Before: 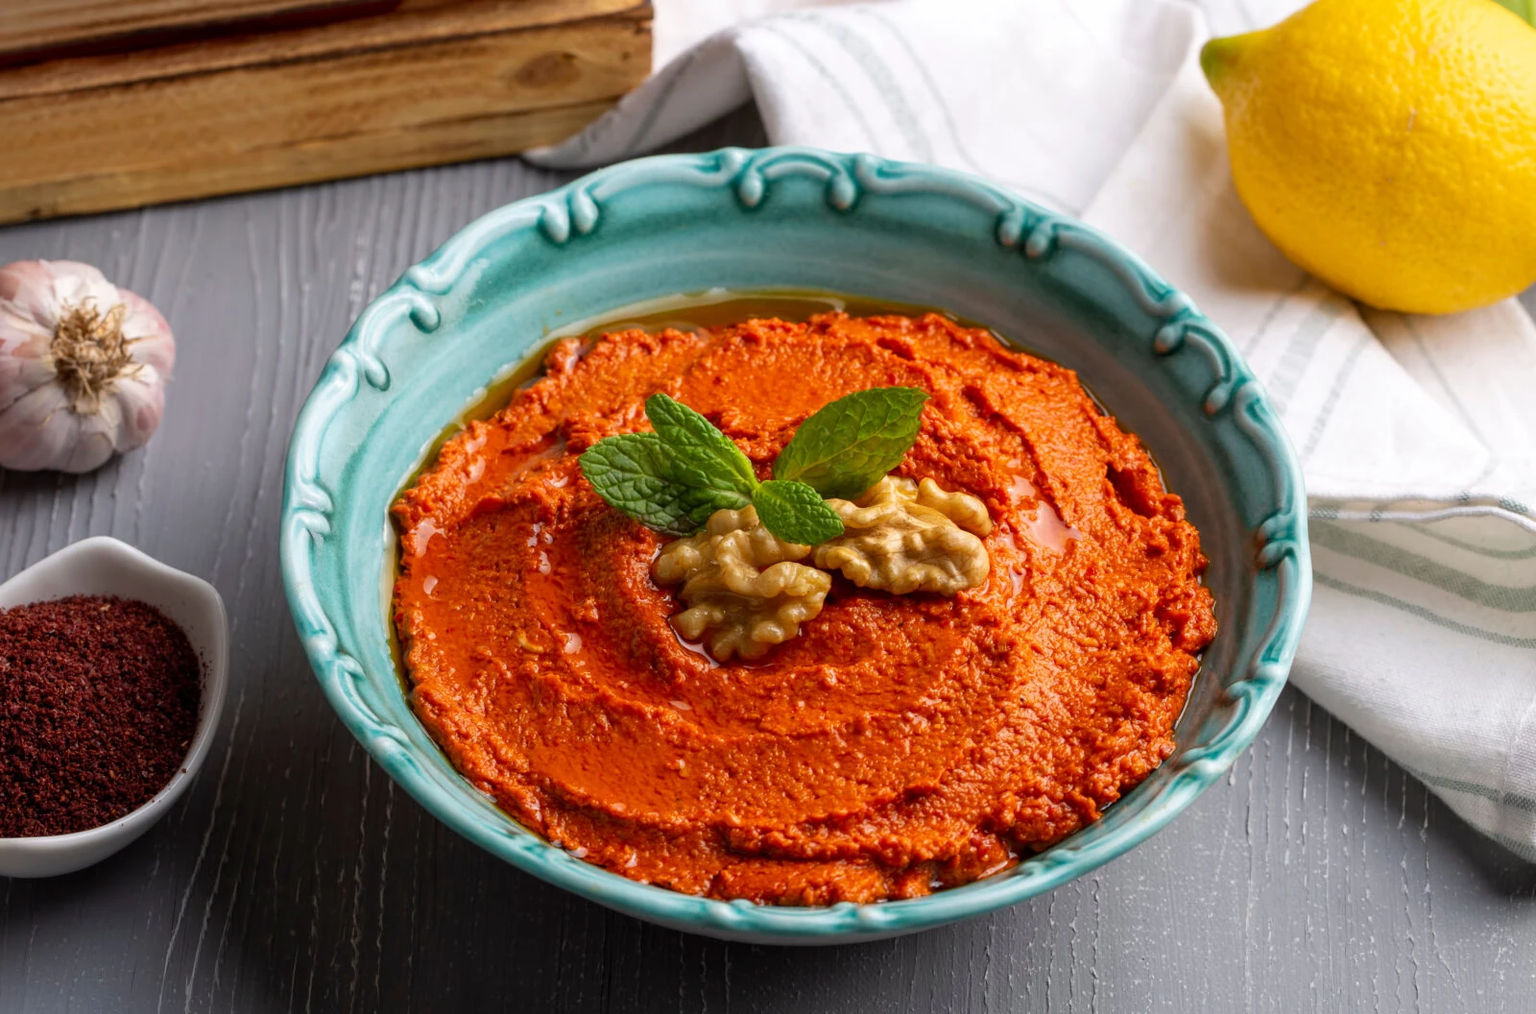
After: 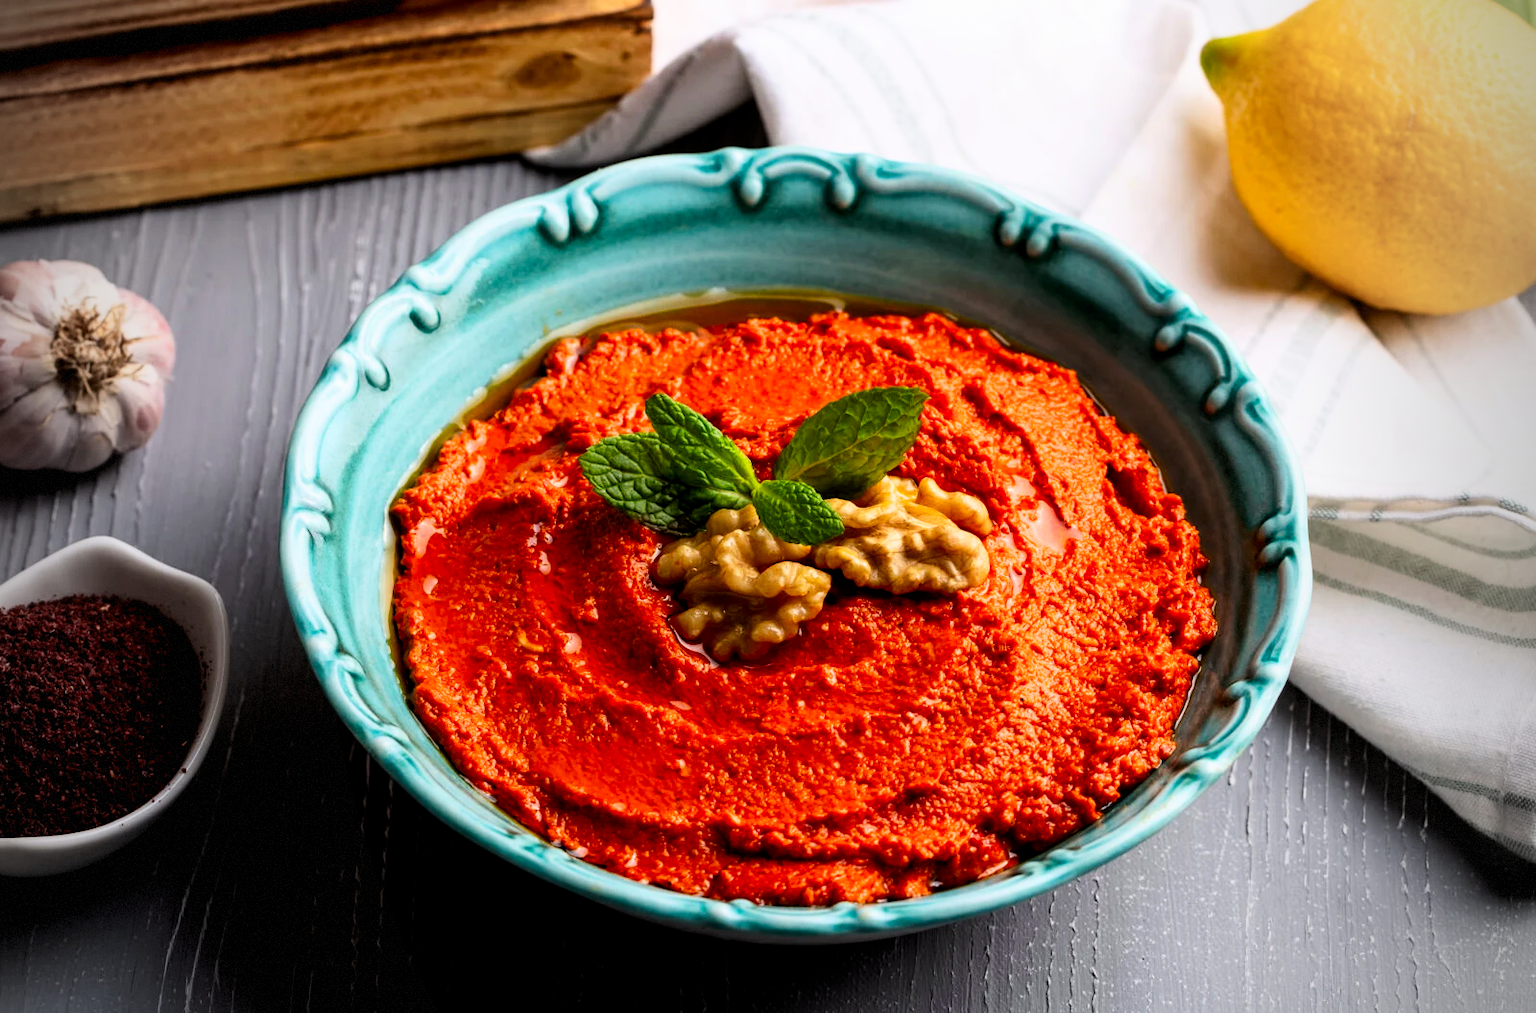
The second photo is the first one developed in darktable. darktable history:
contrast brightness saturation: contrast 0.16, saturation 0.318
filmic rgb: middle gray luminance 8.8%, black relative exposure -6.33 EV, white relative exposure 2.7 EV, threshold 2.95 EV, target black luminance 0%, hardness 4.76, latitude 73.39%, contrast 1.337, shadows ↔ highlights balance 9.58%, enable highlight reconstruction true
vignetting: fall-off start 96.11%, fall-off radius 99.32%, width/height ratio 0.612, dithering 8-bit output
